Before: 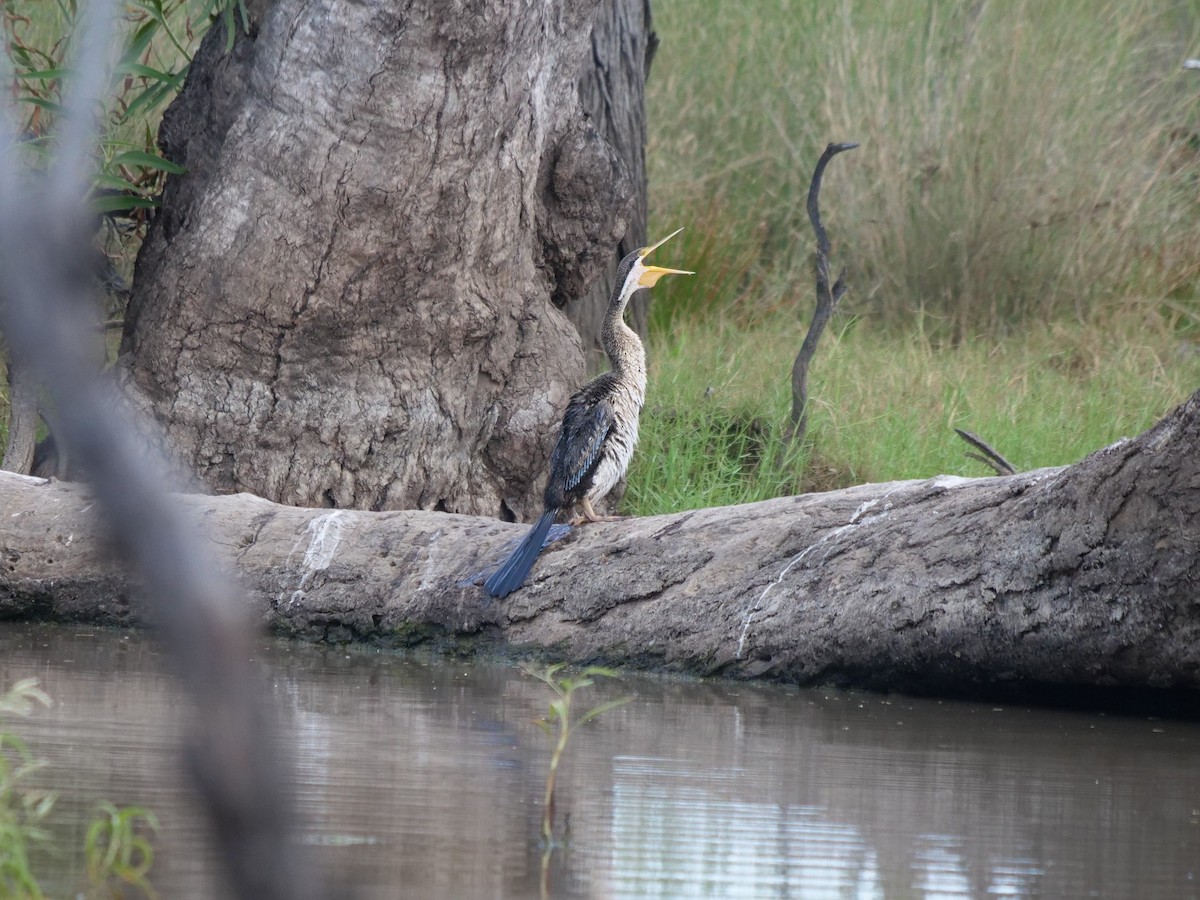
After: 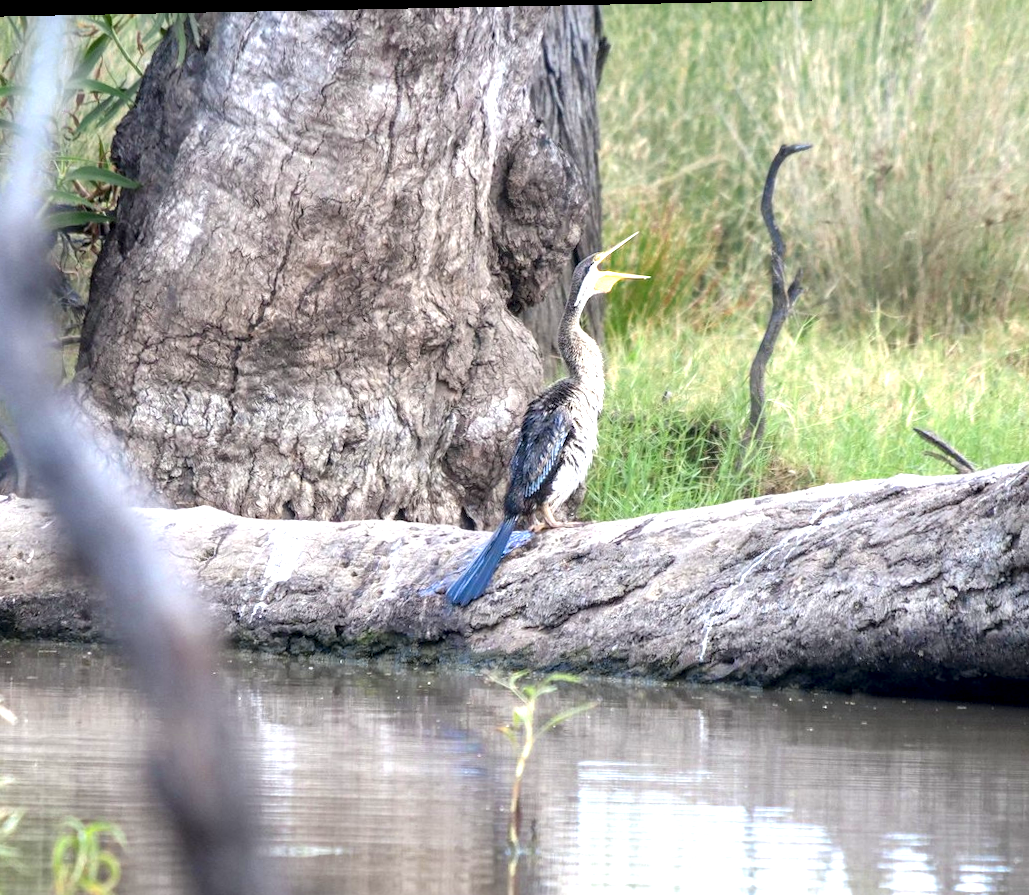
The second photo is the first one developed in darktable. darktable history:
local contrast: highlights 28%, shadows 76%, midtone range 0.75
exposure: black level correction 0.001, exposure 1.128 EV, compensate highlight preservation false
color zones: curves: ch0 [(0, 0.485) (0.178, 0.476) (0.261, 0.623) (0.411, 0.403) (0.708, 0.603) (0.934, 0.412)]; ch1 [(0.003, 0.485) (0.149, 0.496) (0.229, 0.584) (0.326, 0.551) (0.484, 0.262) (0.757, 0.643)]
crop and rotate: angle 1.13°, left 4.165%, top 0.615%, right 11.305%, bottom 2.43%
